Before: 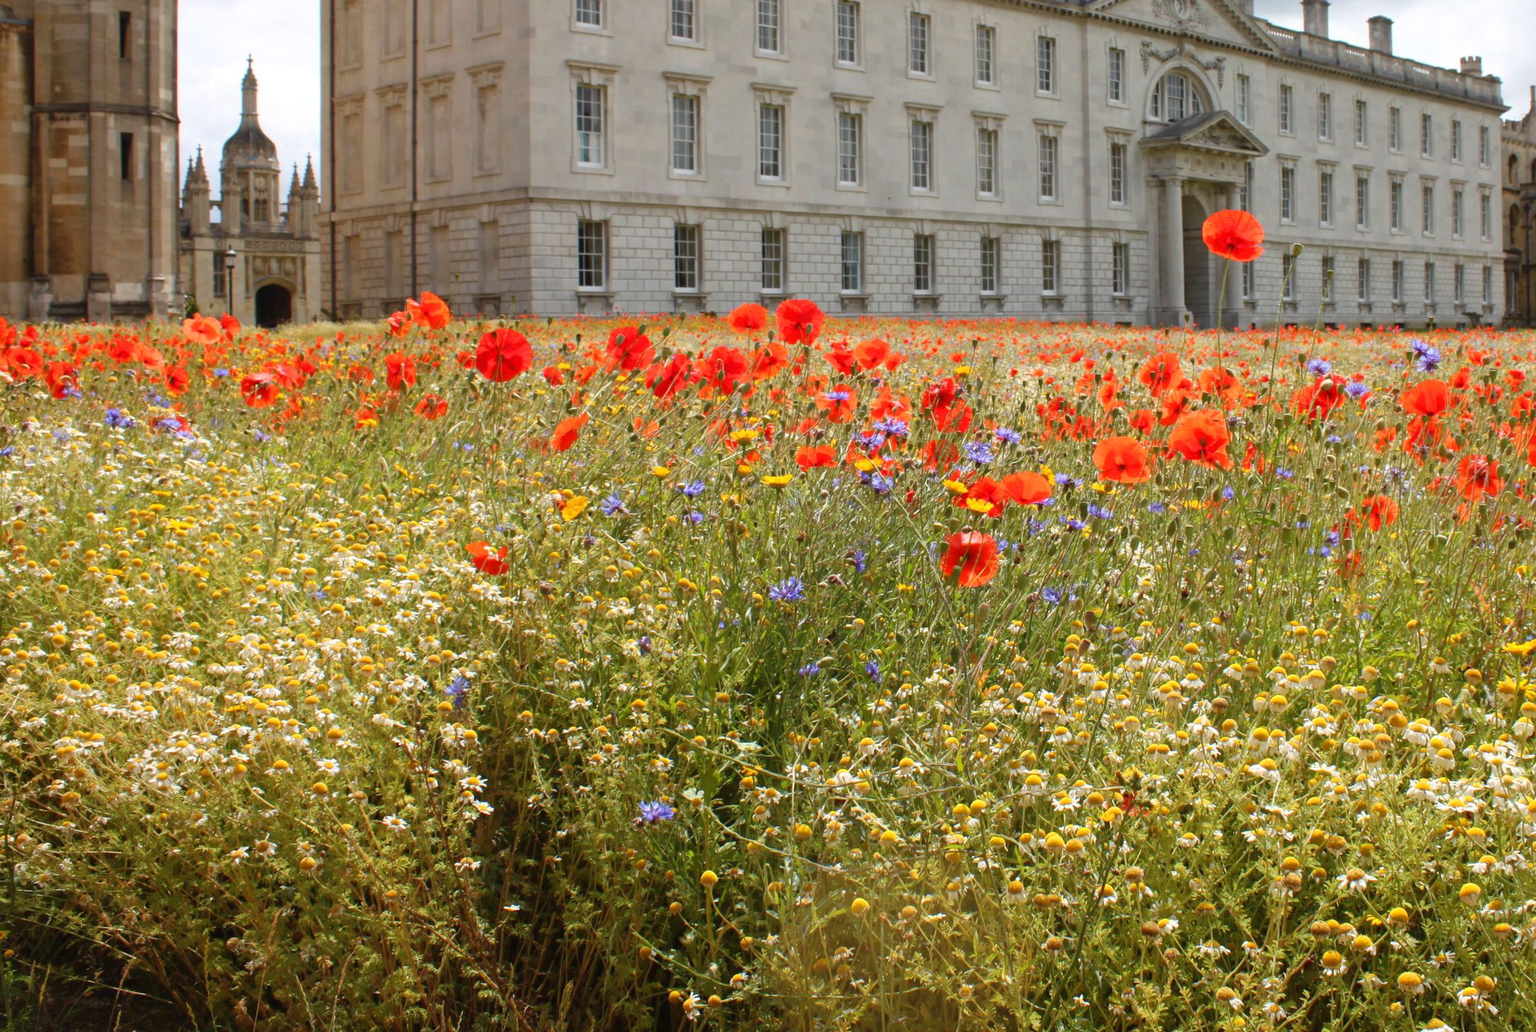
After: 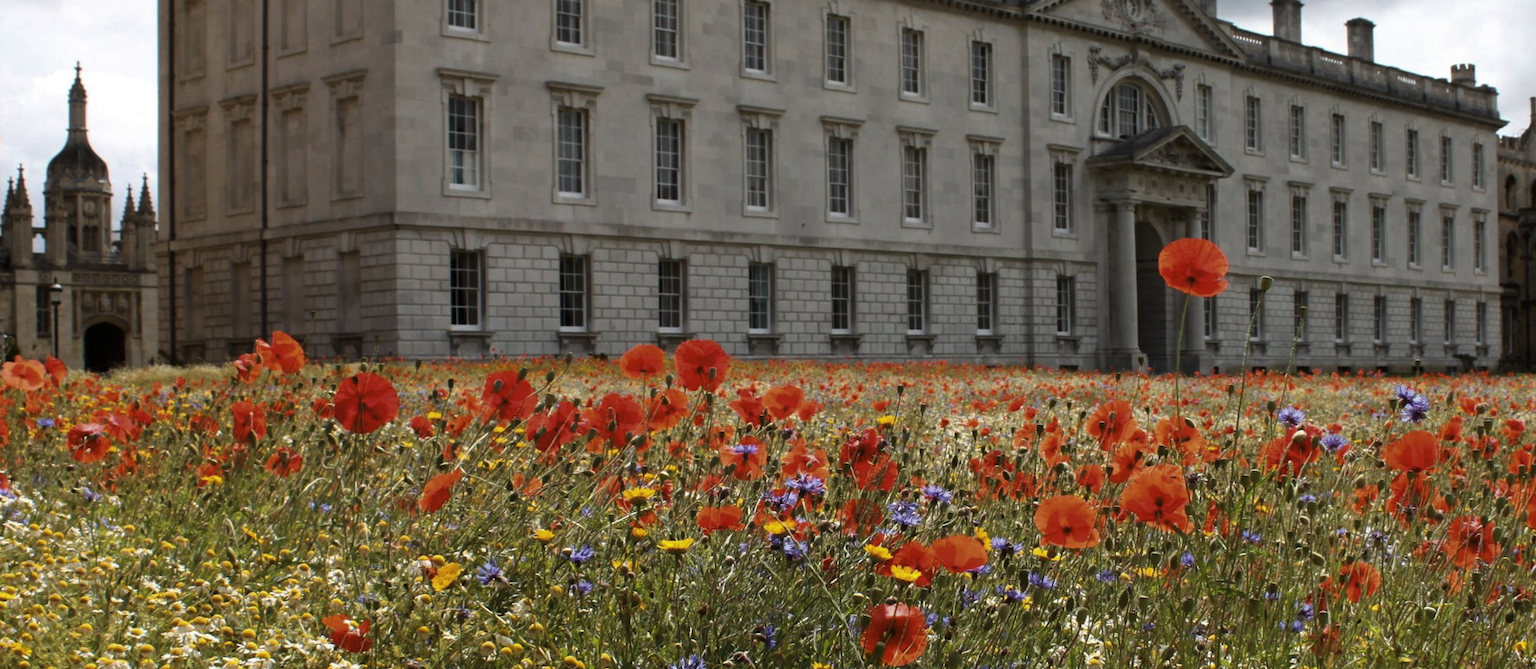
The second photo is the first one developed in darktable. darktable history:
crop and rotate: left 11.812%, bottom 42.776%
levels: levels [0, 0.618, 1]
